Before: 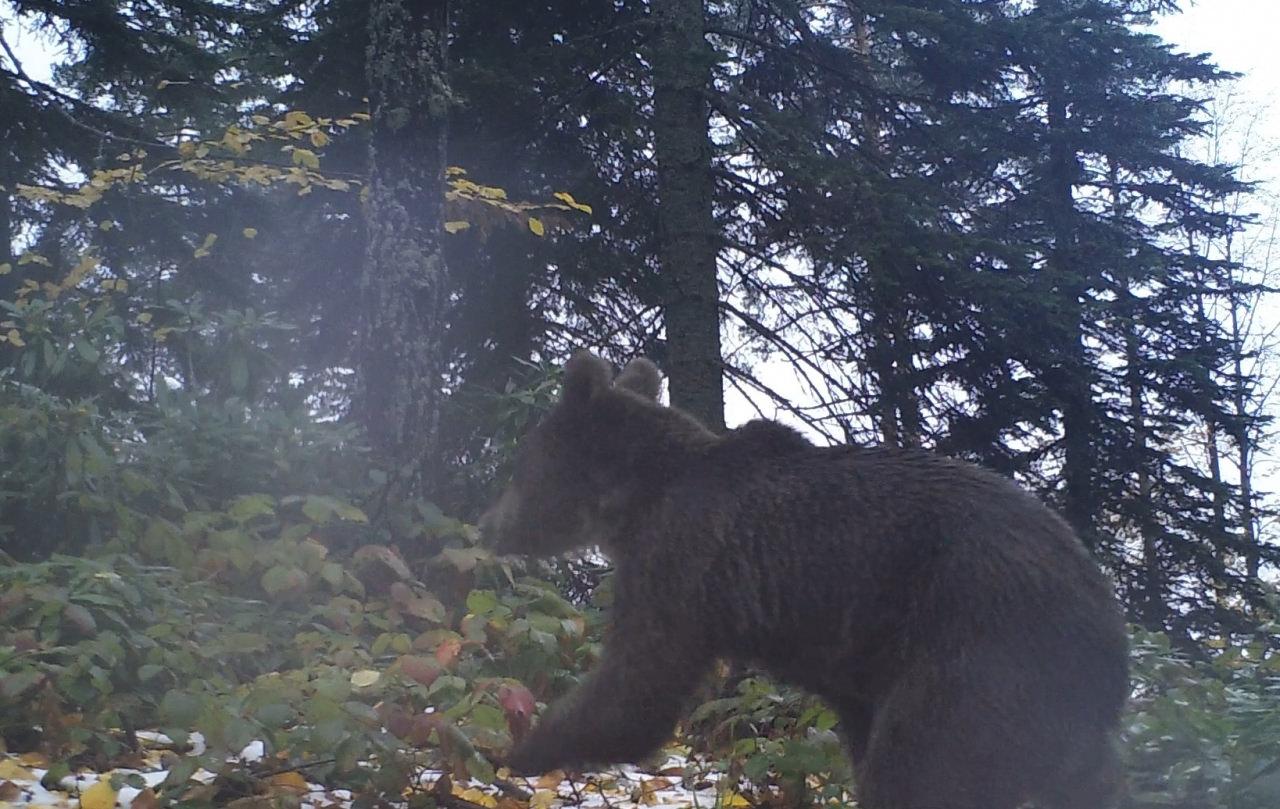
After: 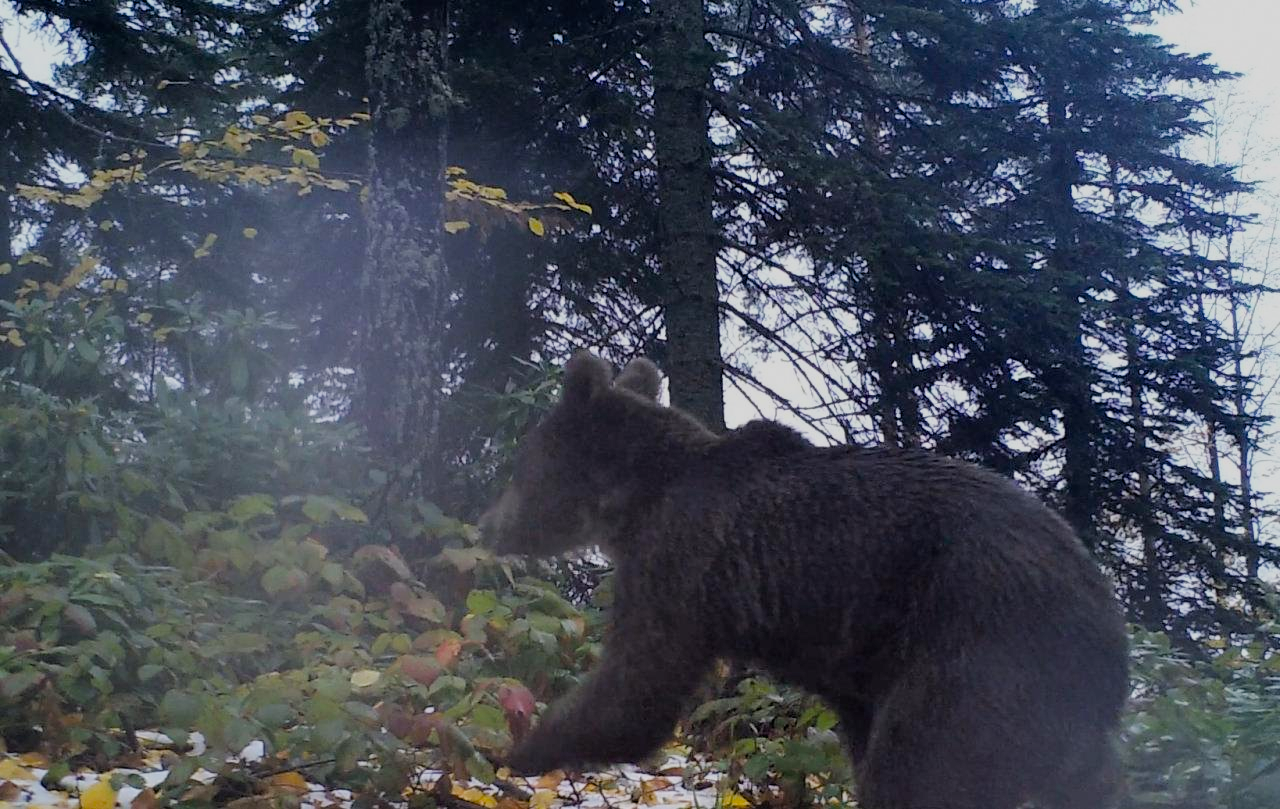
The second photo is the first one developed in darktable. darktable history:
color balance: output saturation 120%
exposure: black level correction 0.011, compensate highlight preservation false
filmic rgb: black relative exposure -7.65 EV, white relative exposure 4.56 EV, hardness 3.61, contrast 1.05
